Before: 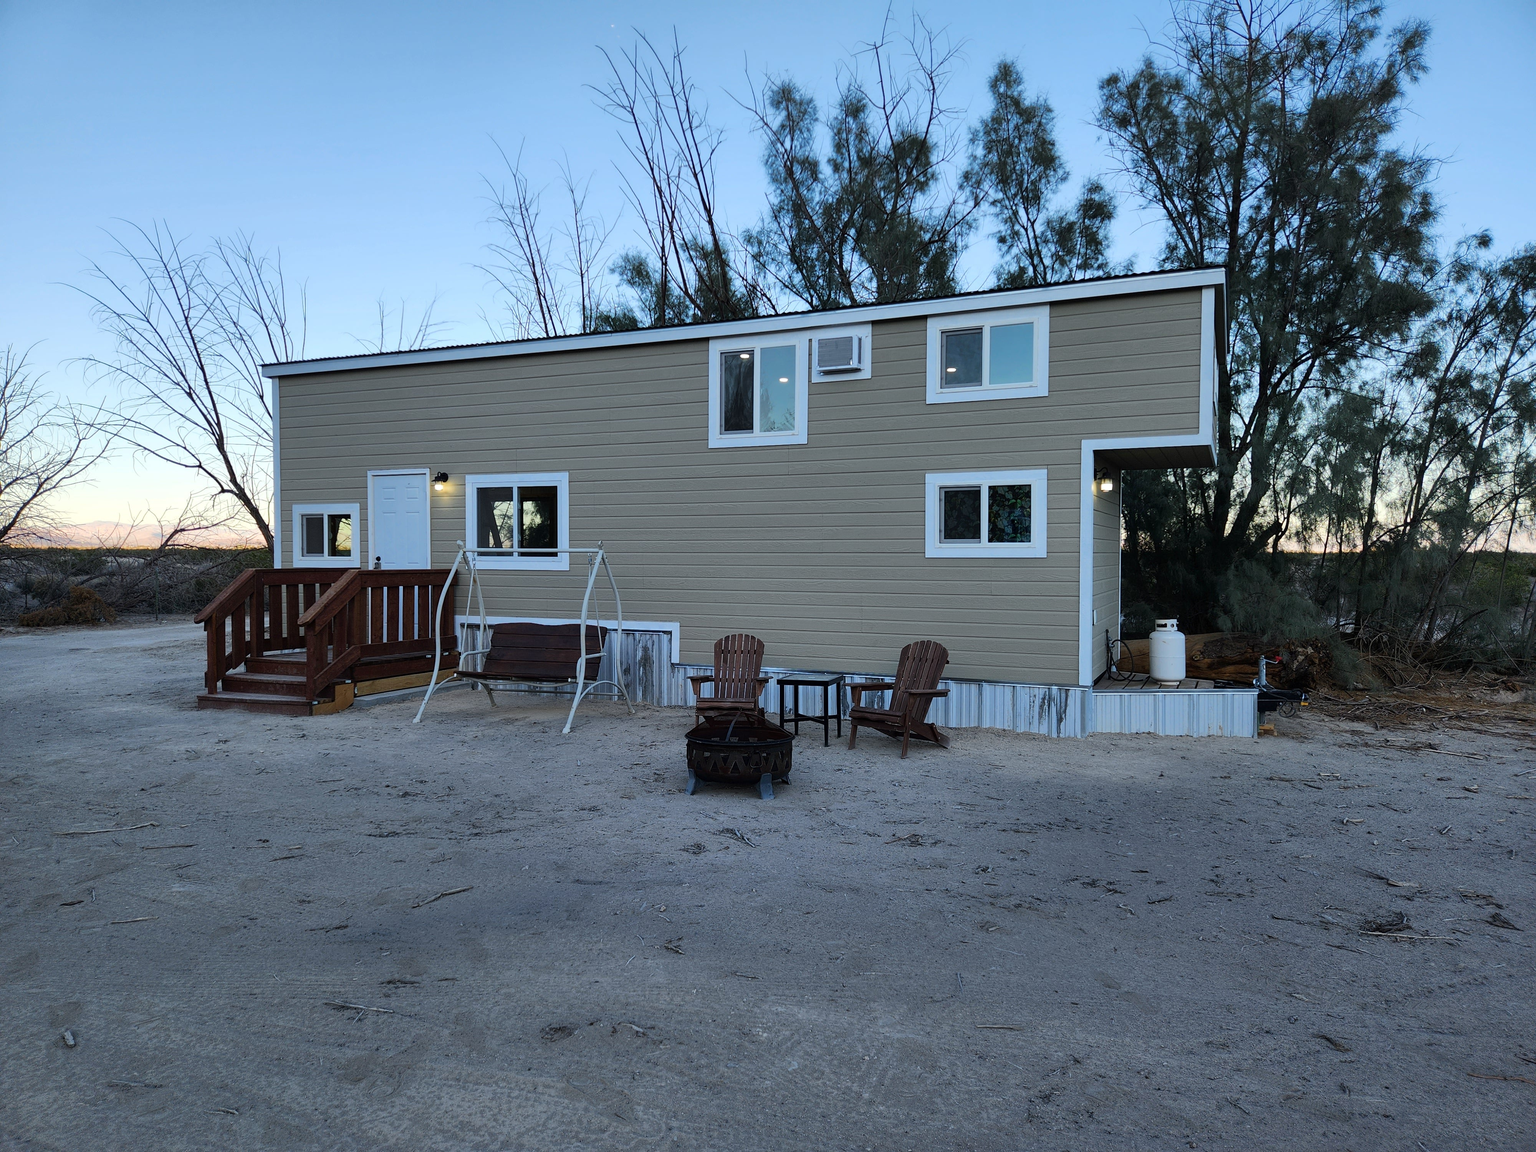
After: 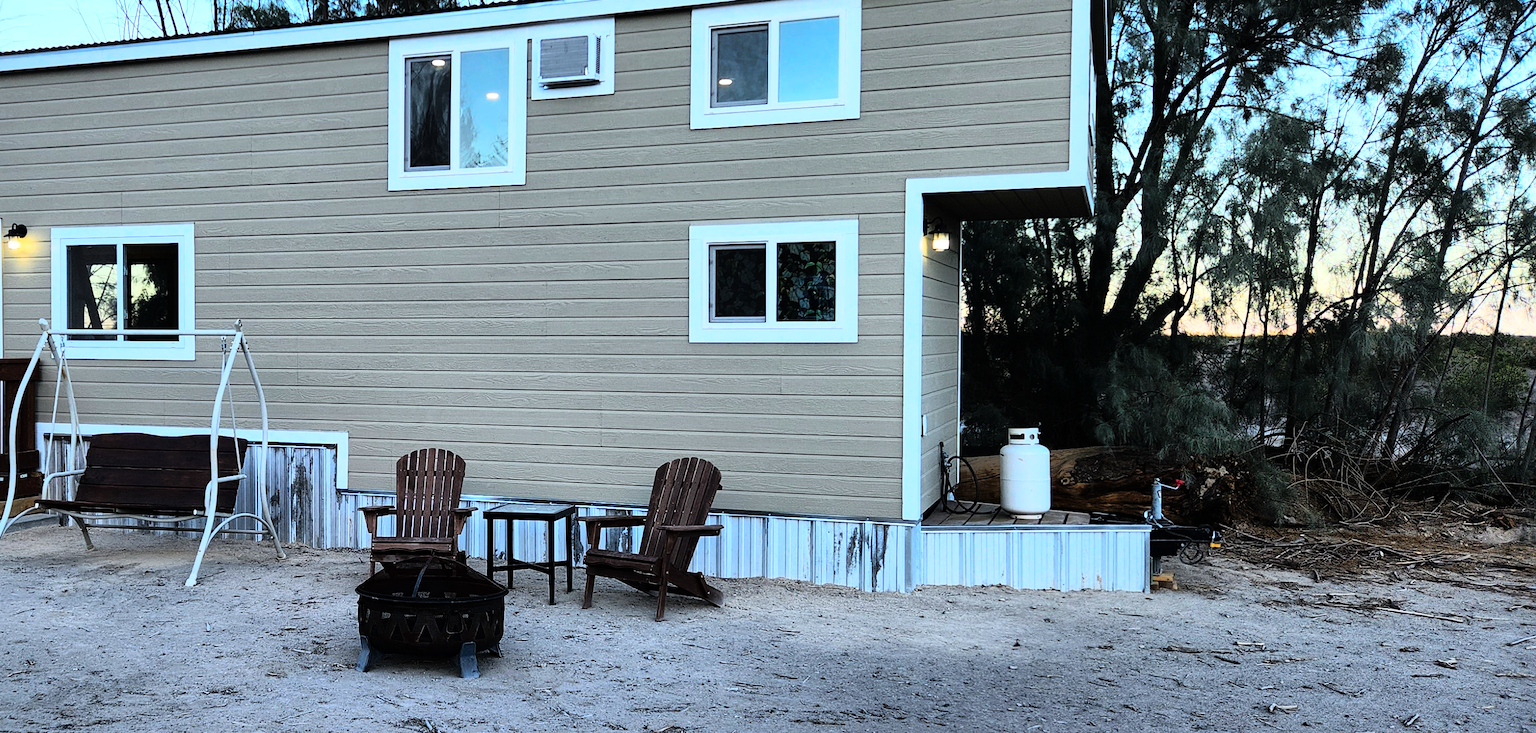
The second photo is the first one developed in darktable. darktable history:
crop and rotate: left 27.938%, top 27.046%, bottom 27.046%
shadows and highlights: on, module defaults
rgb curve: curves: ch0 [(0, 0) (0.21, 0.15) (0.24, 0.21) (0.5, 0.75) (0.75, 0.96) (0.89, 0.99) (1, 1)]; ch1 [(0, 0.02) (0.21, 0.13) (0.25, 0.2) (0.5, 0.67) (0.75, 0.9) (0.89, 0.97) (1, 1)]; ch2 [(0, 0.02) (0.21, 0.13) (0.25, 0.2) (0.5, 0.67) (0.75, 0.9) (0.89, 0.97) (1, 1)], compensate middle gray true
